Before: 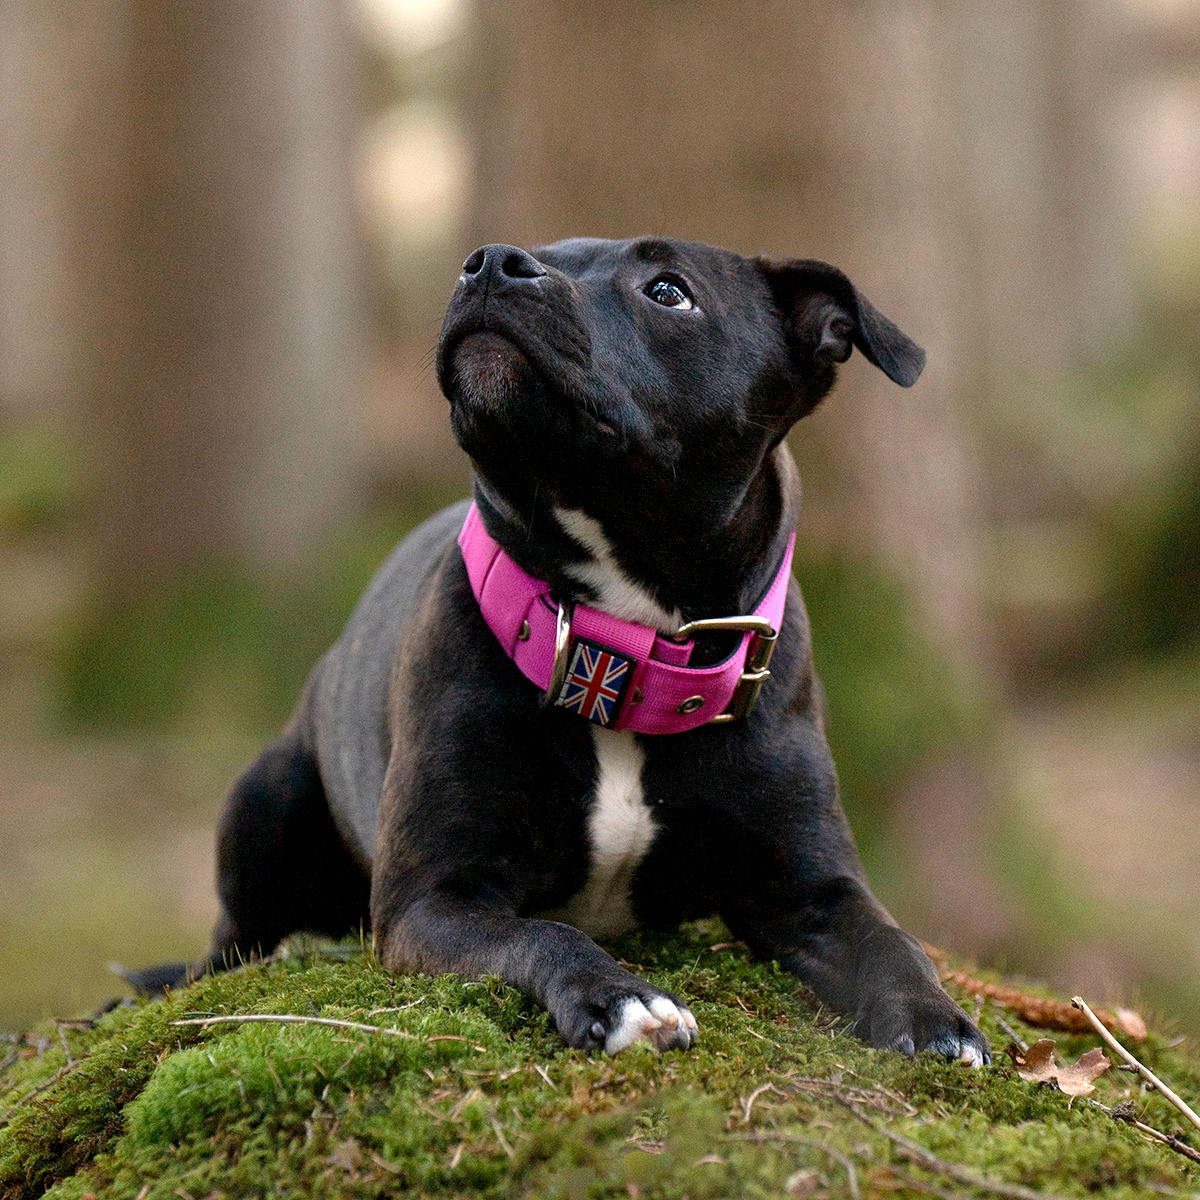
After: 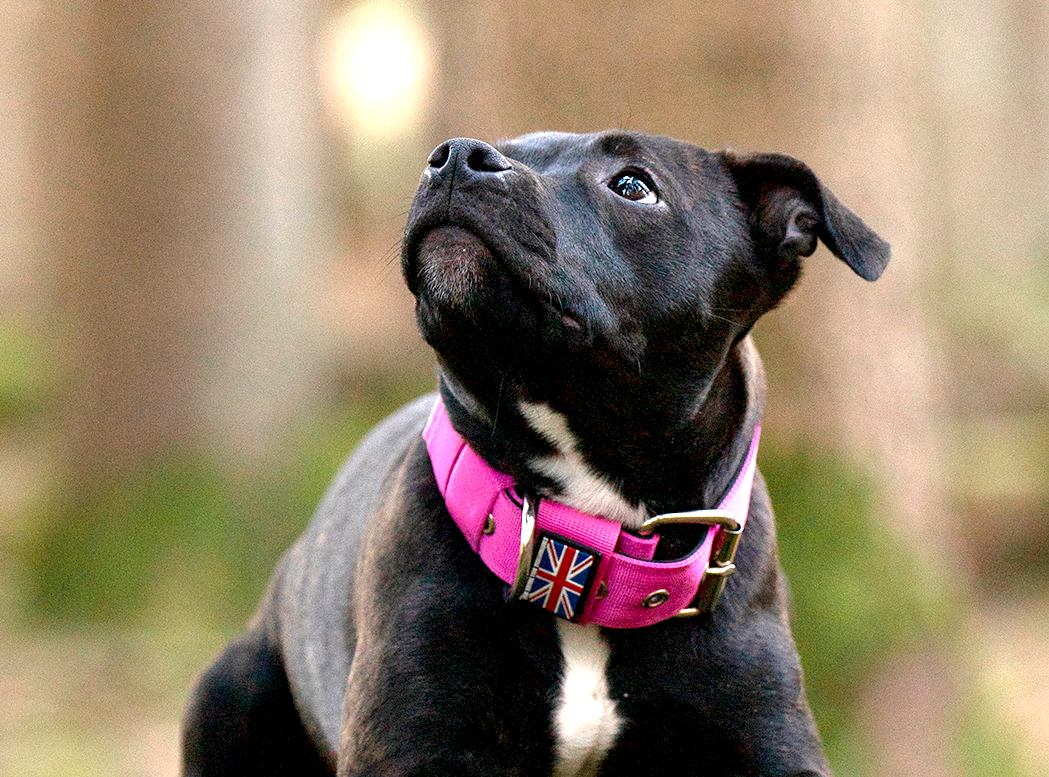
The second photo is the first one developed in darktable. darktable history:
crop: left 2.95%, top 8.84%, right 9.625%, bottom 26.374%
exposure: black level correction 0.001, exposure 1.13 EV, compensate highlight preservation false
